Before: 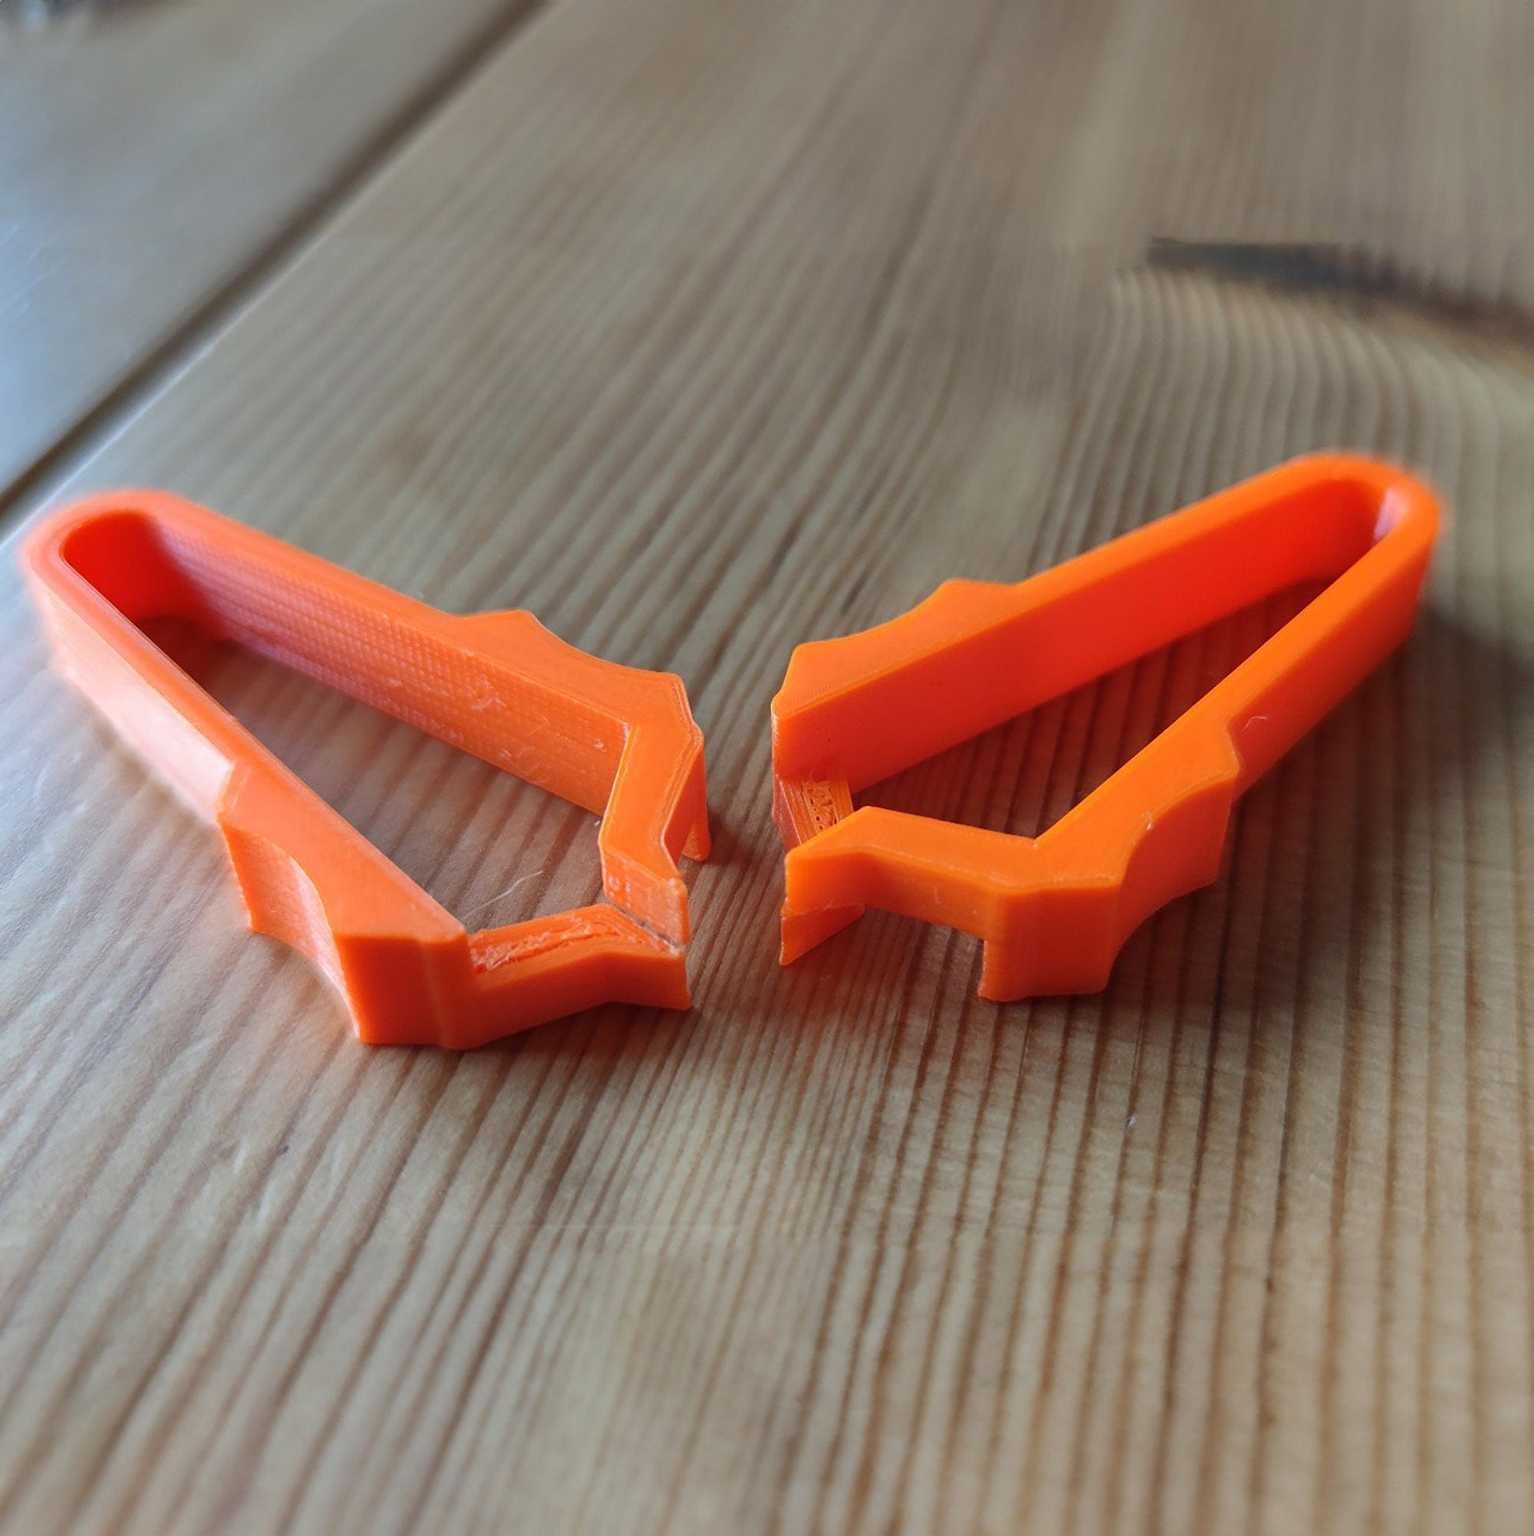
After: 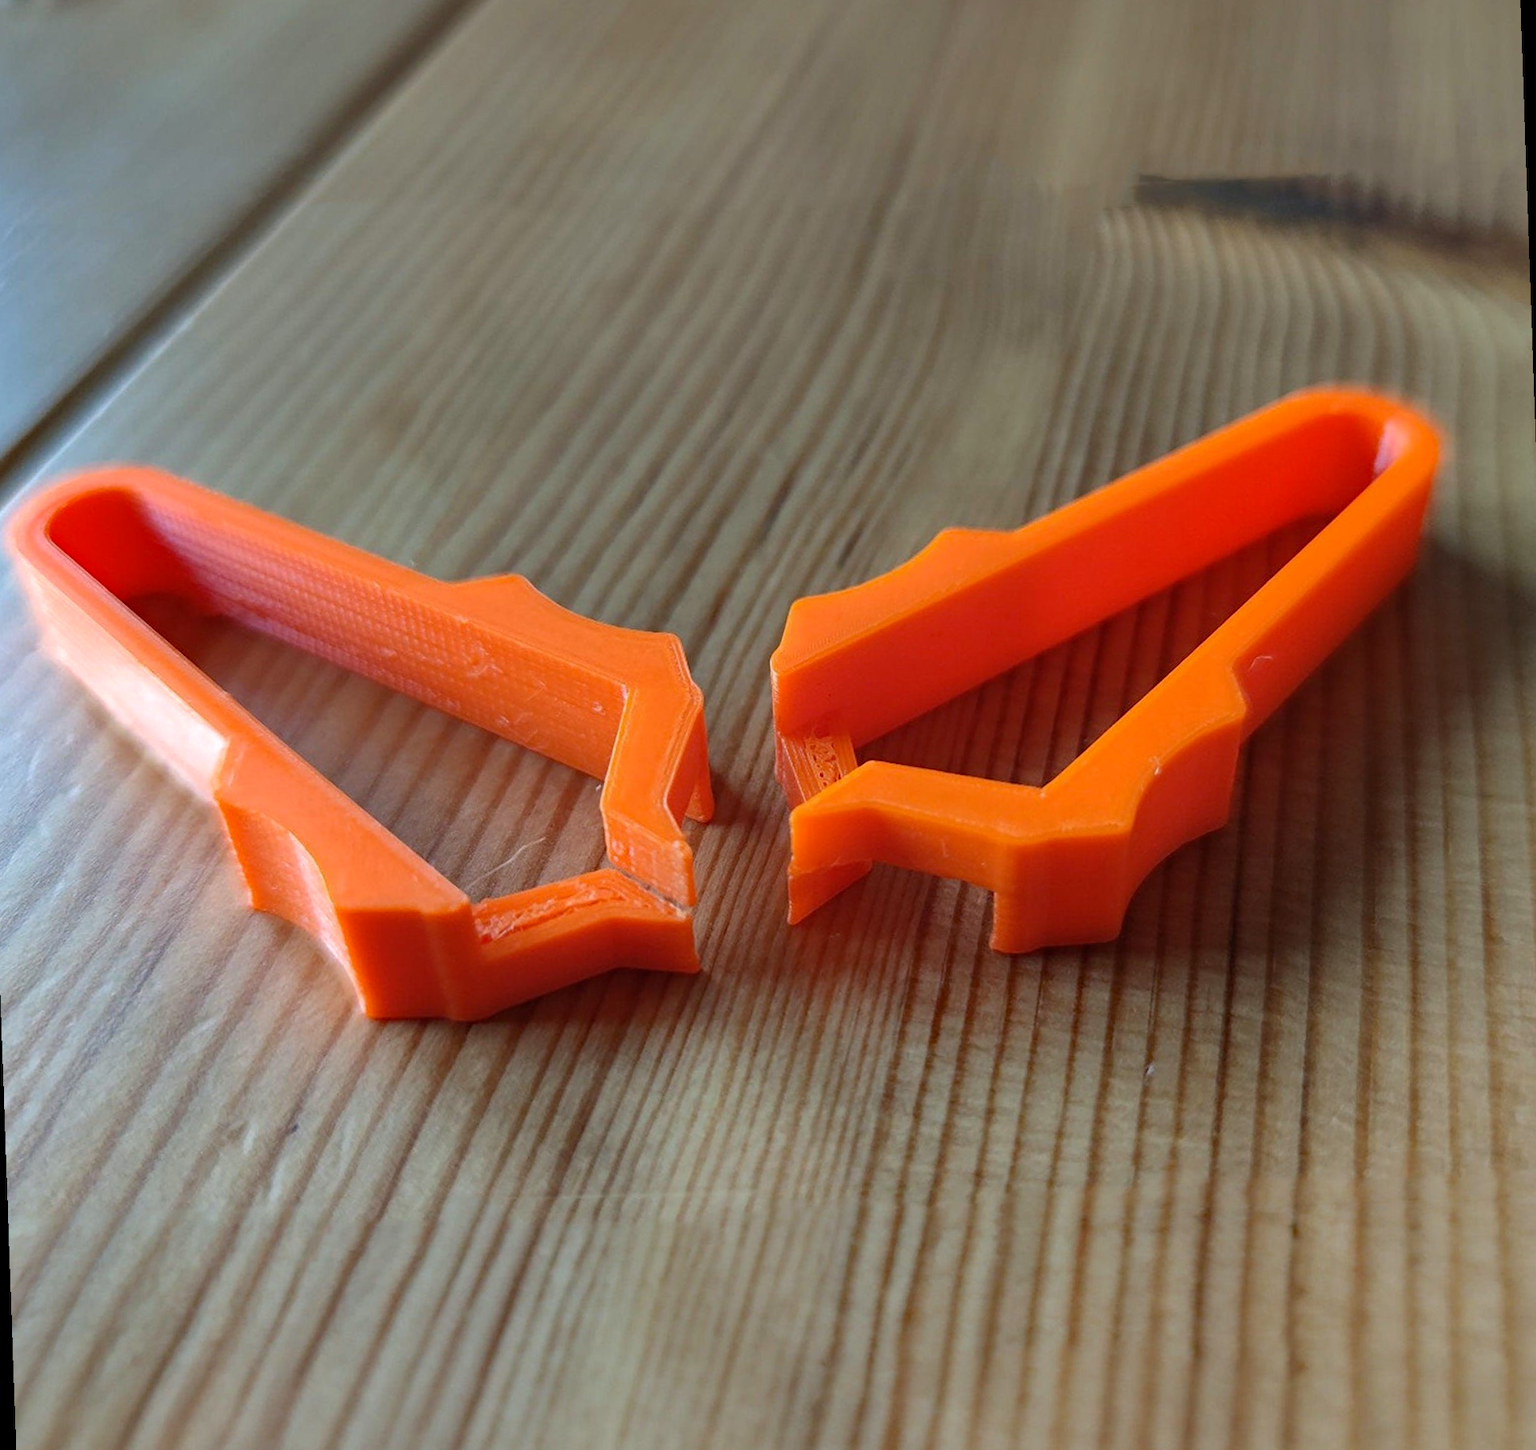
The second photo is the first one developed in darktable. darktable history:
haze removal: strength 0.29, distance 0.25, compatibility mode true, adaptive false
rotate and perspective: rotation -2°, crop left 0.022, crop right 0.978, crop top 0.049, crop bottom 0.951
